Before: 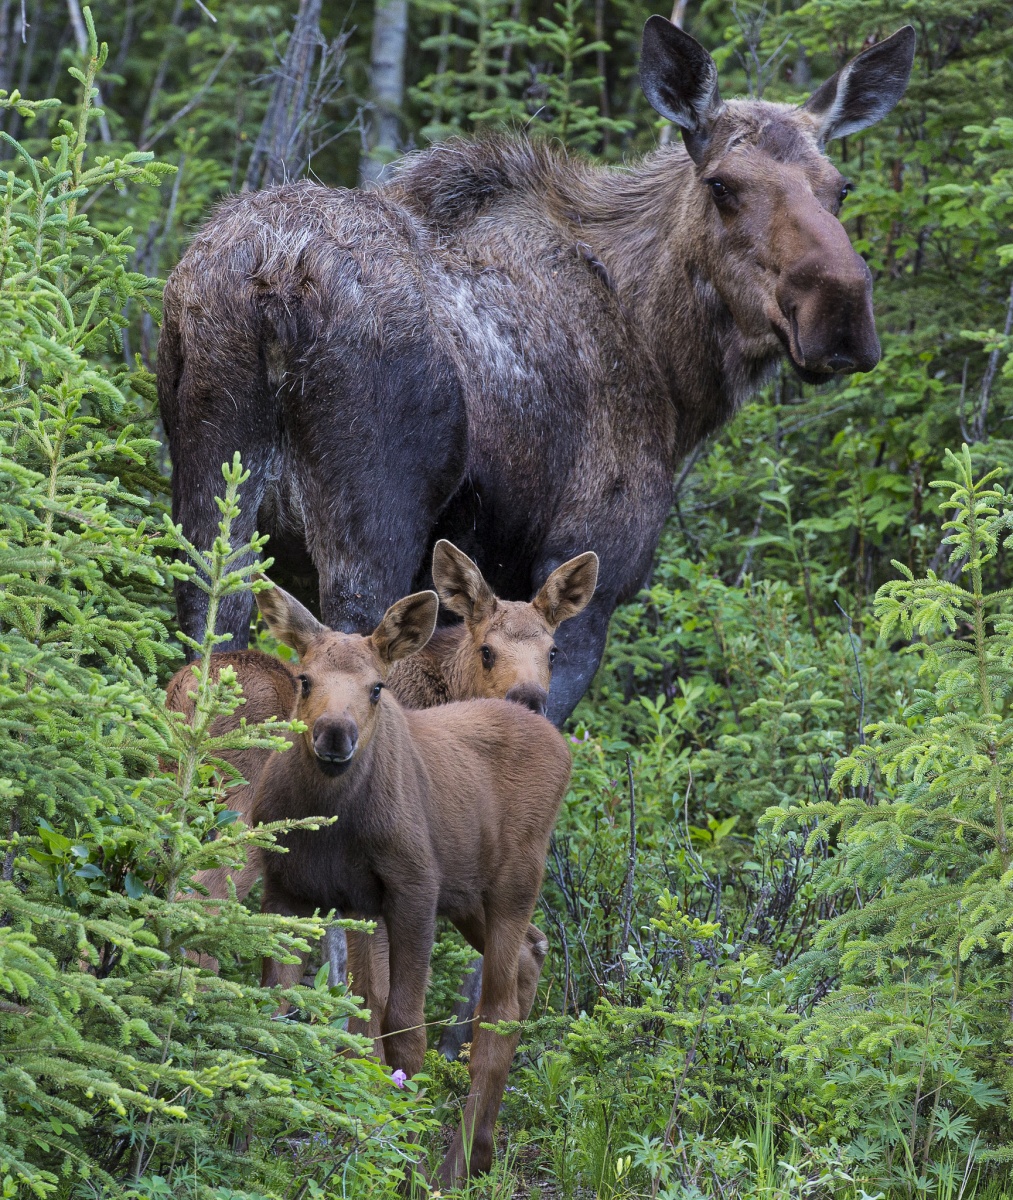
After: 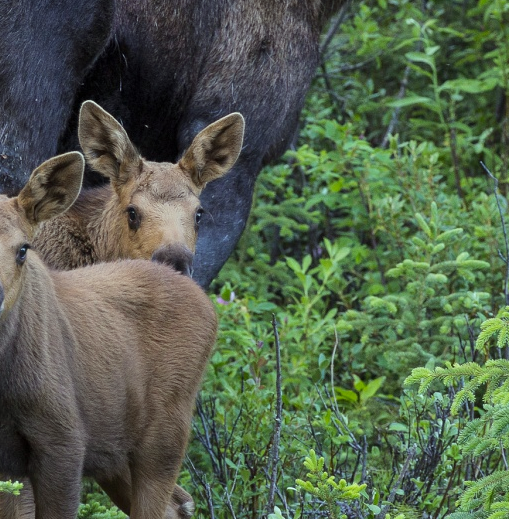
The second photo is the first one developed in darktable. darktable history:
crop: left 35.03%, top 36.625%, right 14.663%, bottom 20.057%
color correction: highlights a* -8, highlights b* 3.1
